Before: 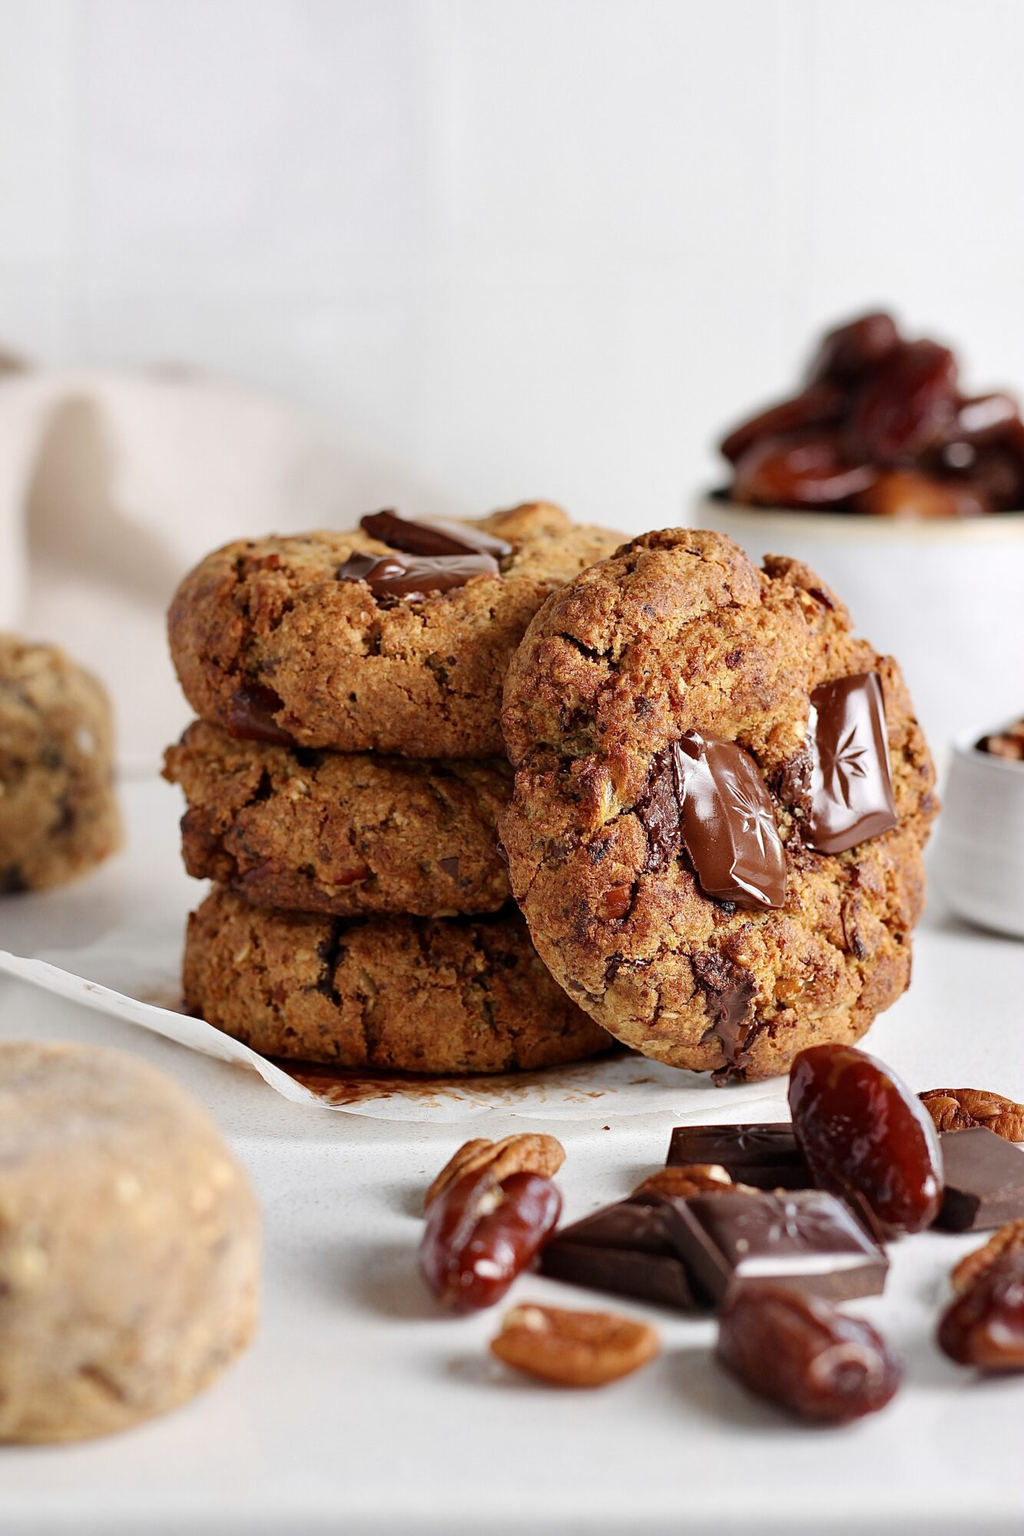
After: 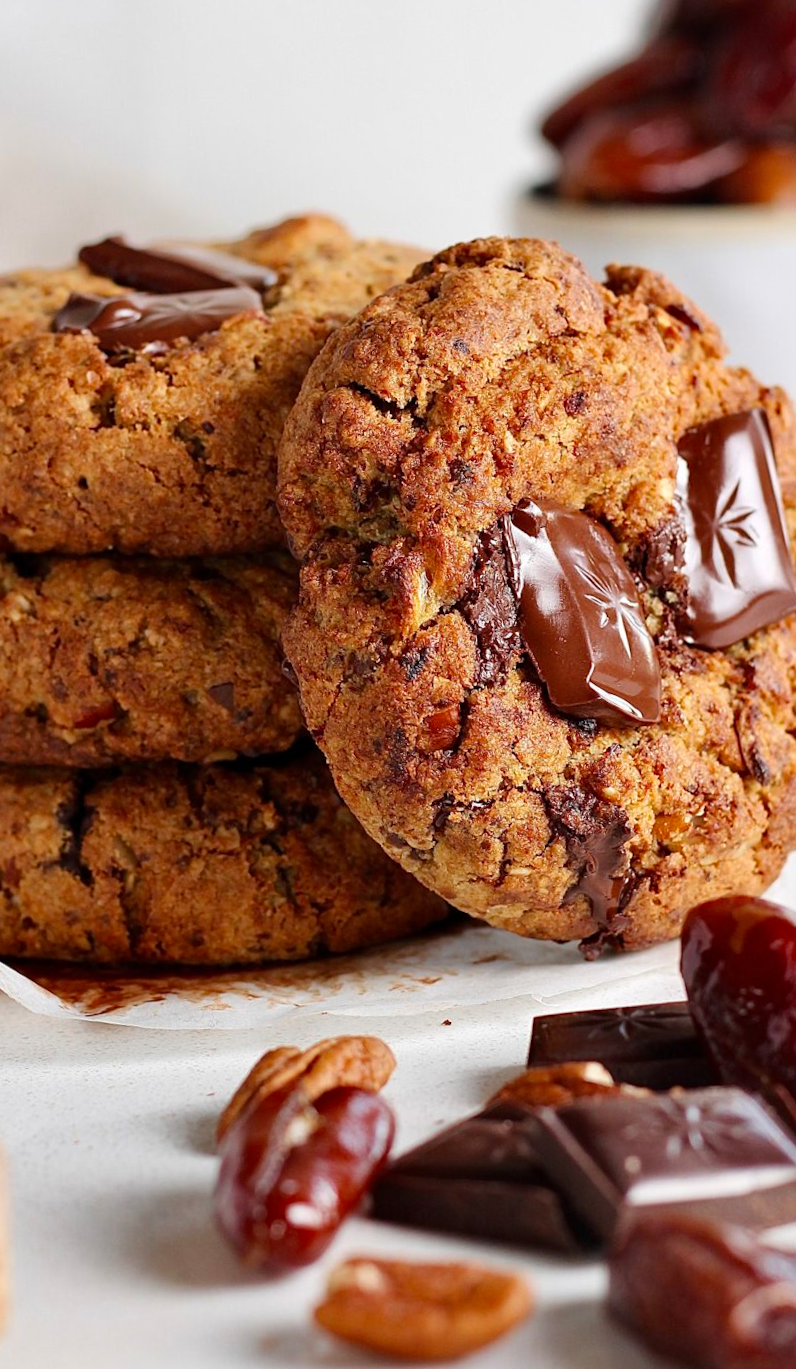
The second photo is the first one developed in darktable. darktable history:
crop and rotate: left 28.256%, top 17.734%, right 12.656%, bottom 3.573%
rotate and perspective: rotation -3.52°, crop left 0.036, crop right 0.964, crop top 0.081, crop bottom 0.919
